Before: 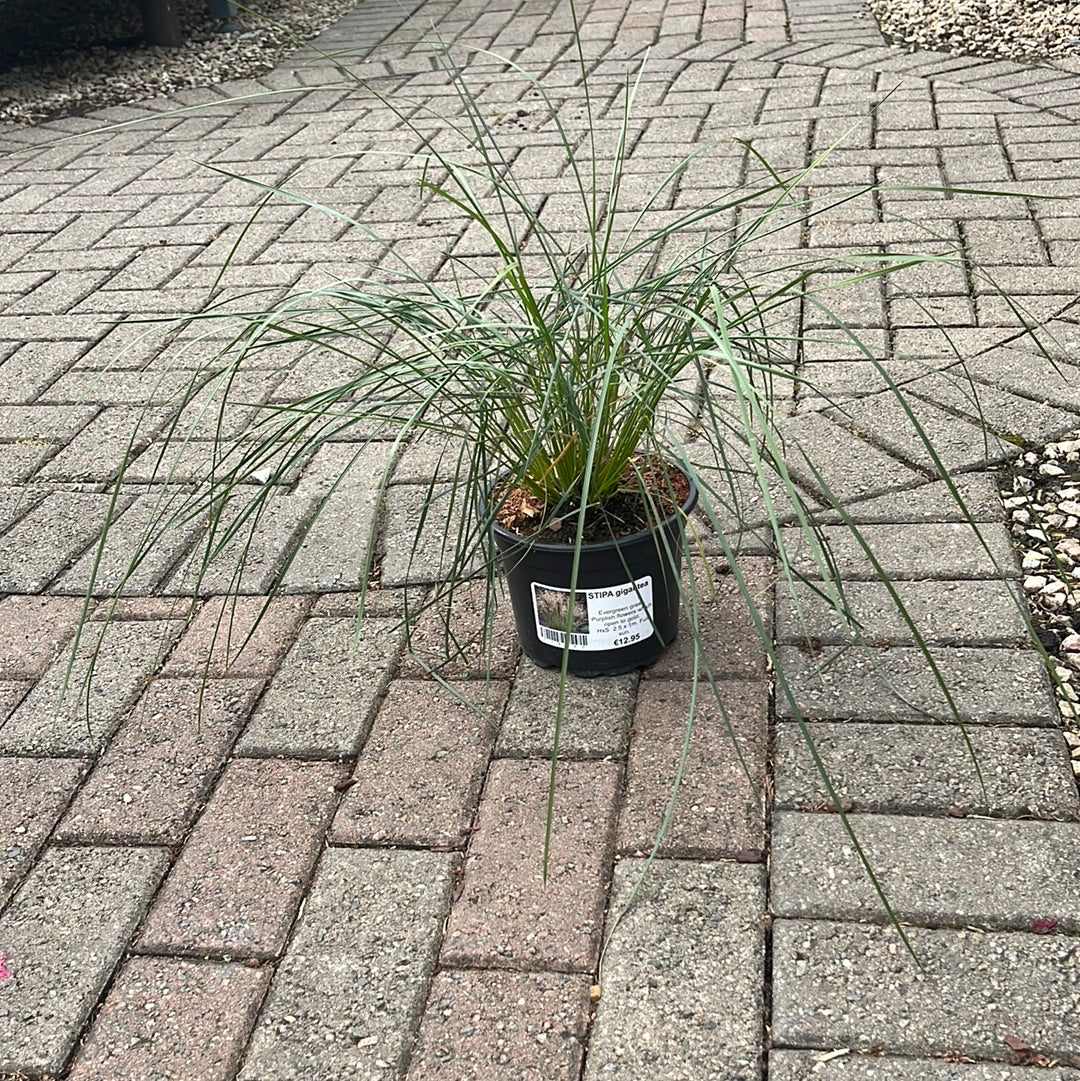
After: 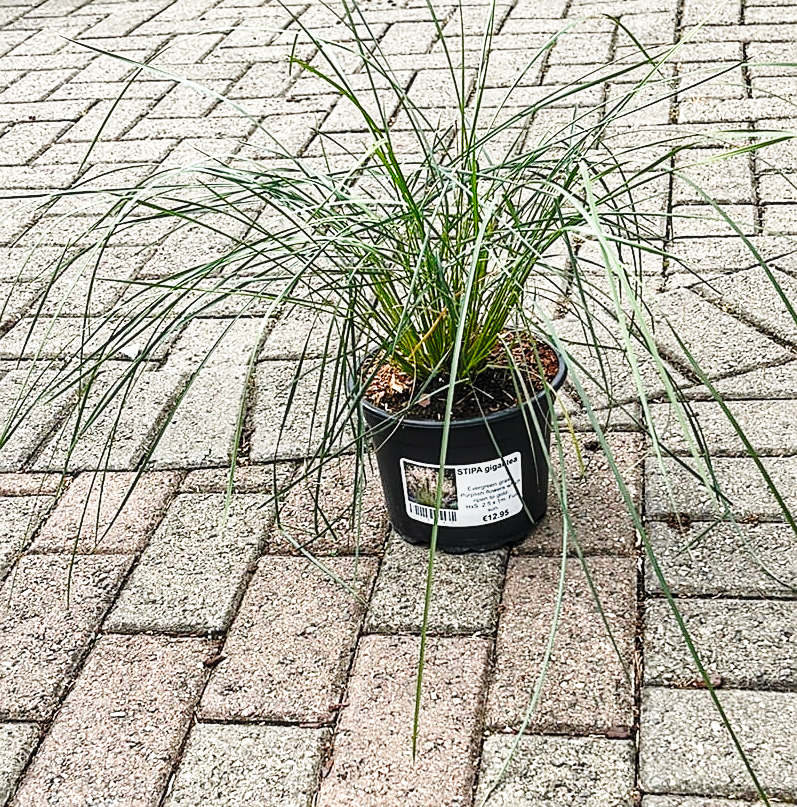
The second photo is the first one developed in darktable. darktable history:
base curve: curves: ch0 [(0, 0) (0.04, 0.03) (0.133, 0.232) (0.448, 0.748) (0.843, 0.968) (1, 1)], preserve colors none
crop and rotate: left 12.152%, top 11.487%, right 14.004%, bottom 13.858%
local contrast: detail 130%
sharpen: on, module defaults
